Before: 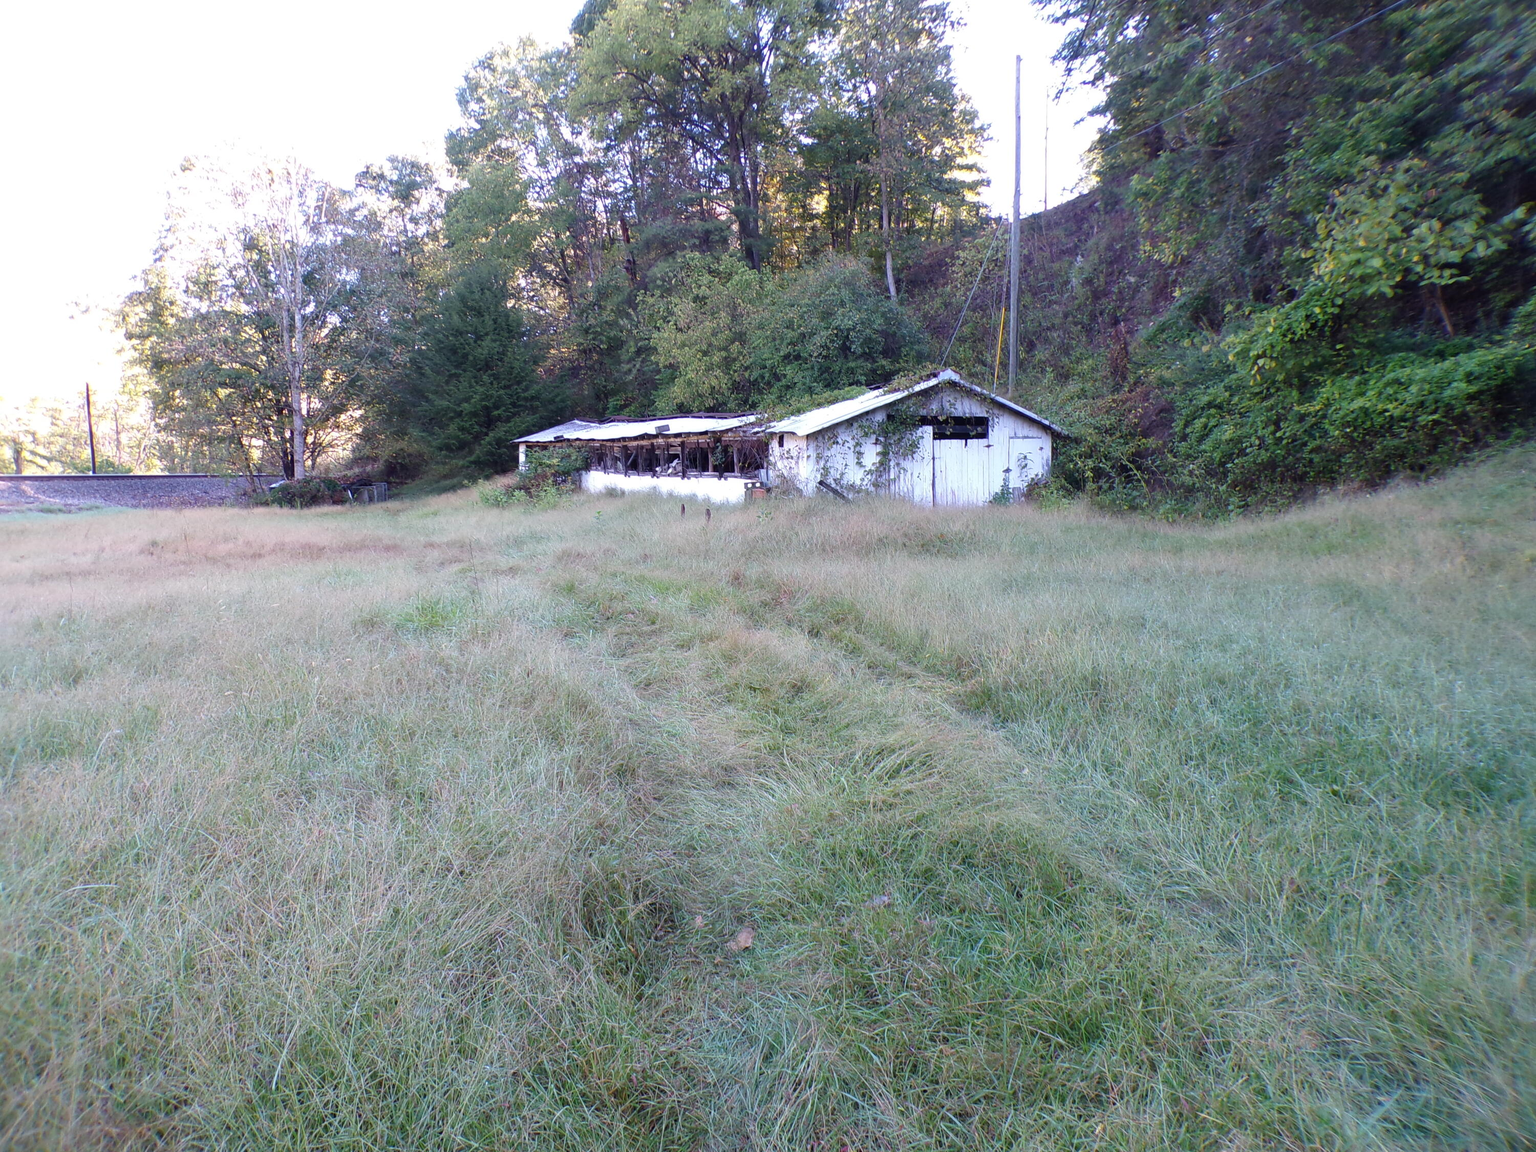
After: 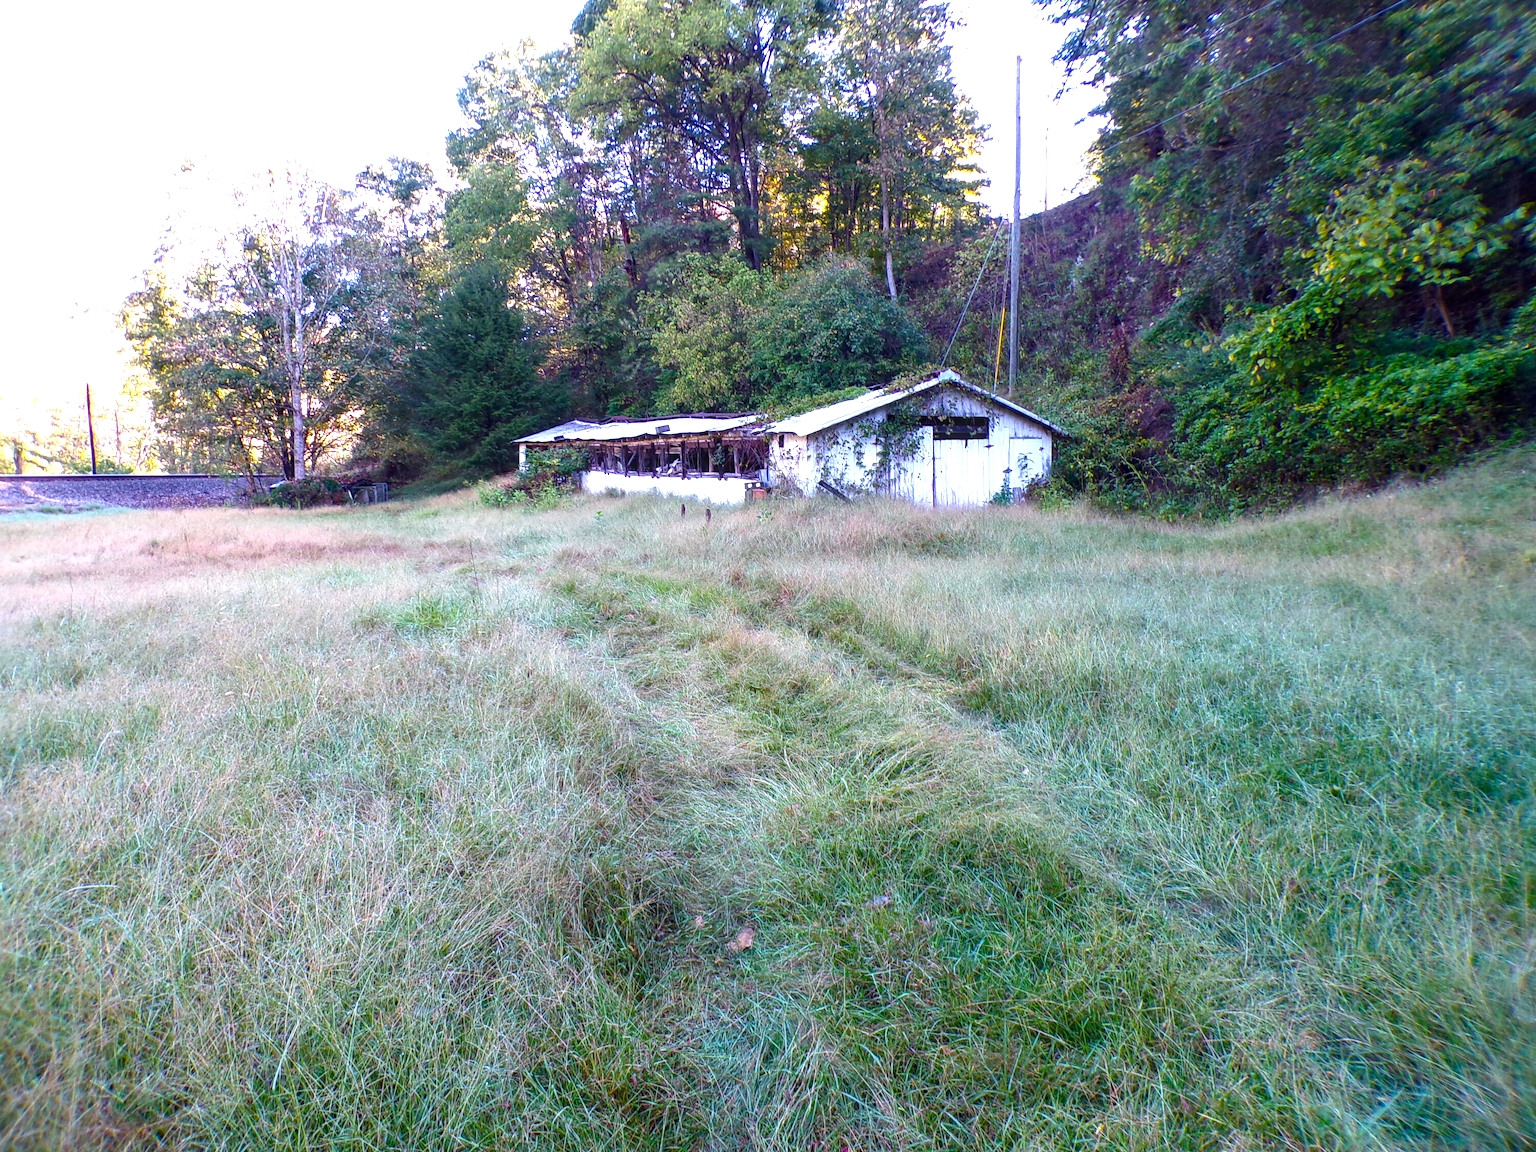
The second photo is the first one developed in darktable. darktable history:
color balance rgb: linear chroma grading › global chroma 9%, perceptual saturation grading › global saturation 36%, perceptual saturation grading › shadows 35%, perceptual brilliance grading › global brilliance 15%, perceptual brilliance grading › shadows -35%, global vibrance 15%
local contrast: on, module defaults
